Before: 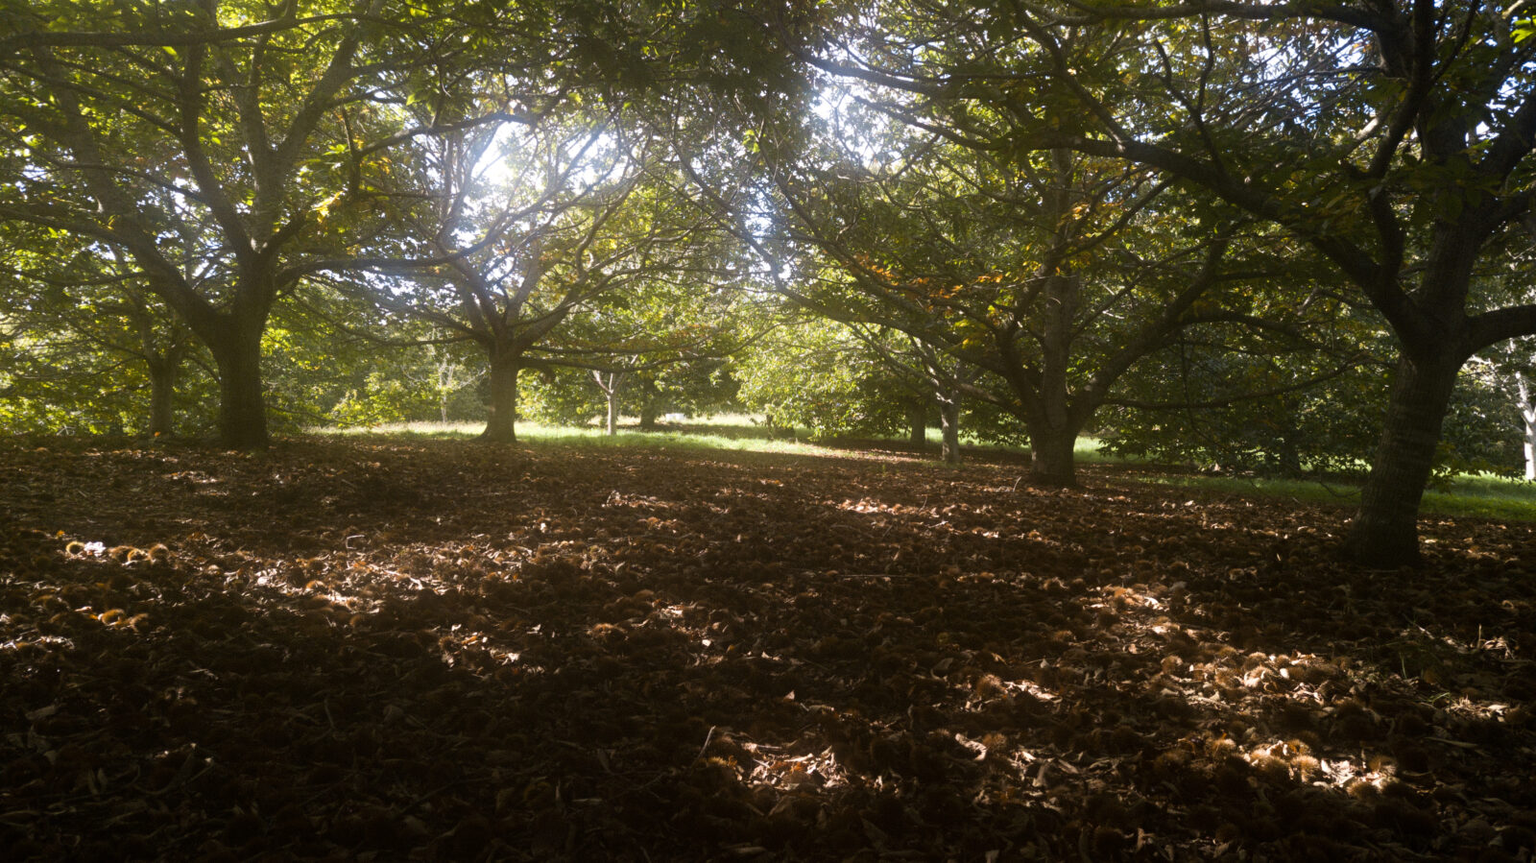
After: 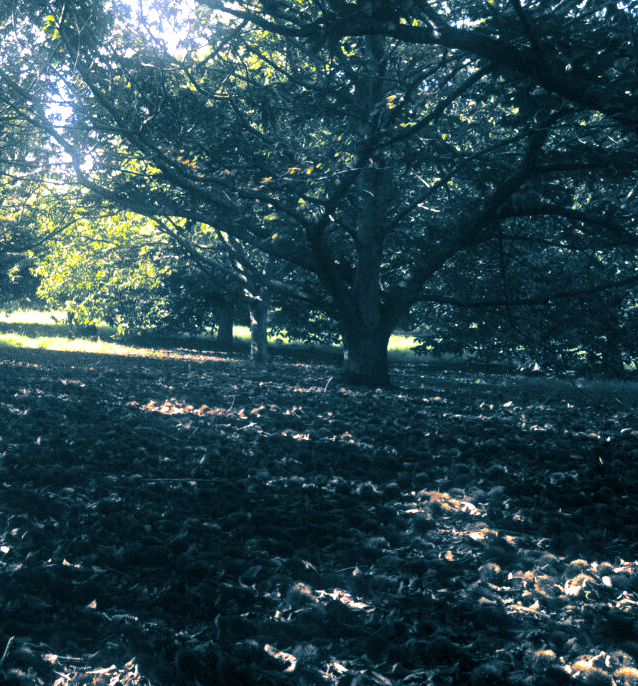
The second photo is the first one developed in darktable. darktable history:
crop: left 45.721%, top 13.393%, right 14.118%, bottom 10.01%
color balance rgb: linear chroma grading › global chroma 15%, perceptual saturation grading › global saturation 30%
split-toning: shadows › hue 212.4°, balance -70
local contrast: highlights 100%, shadows 100%, detail 120%, midtone range 0.2
exposure: exposure 0.6 EV, compensate highlight preservation false
color calibration: illuminant as shot in camera, x 0.358, y 0.373, temperature 4628.91 K
